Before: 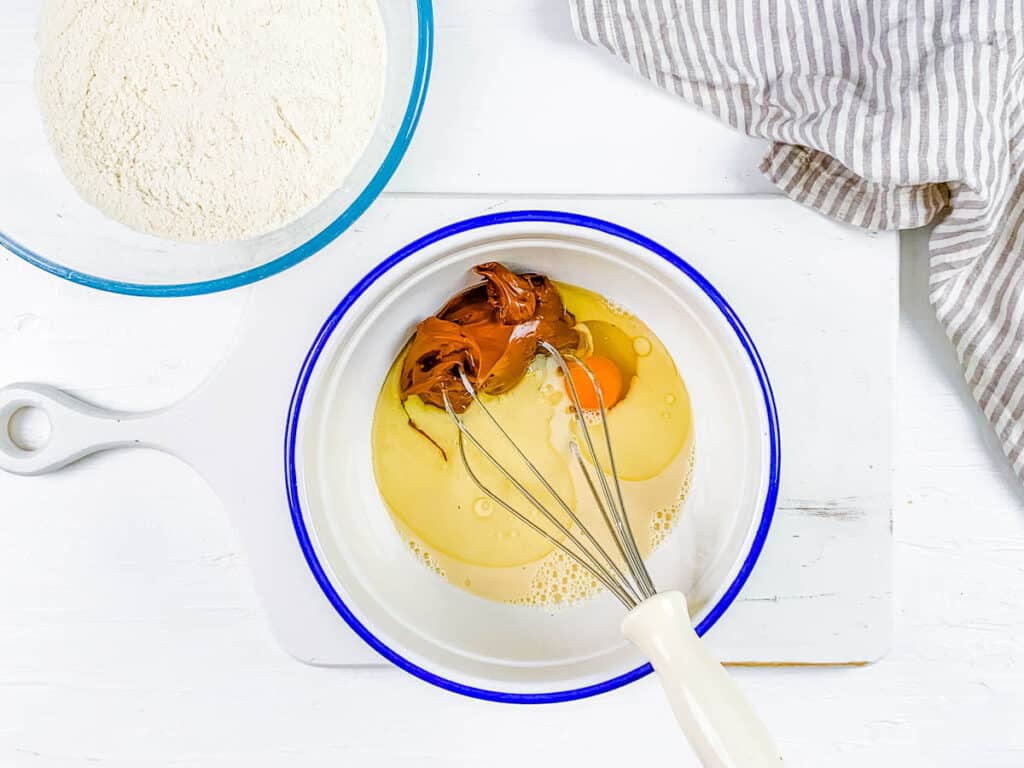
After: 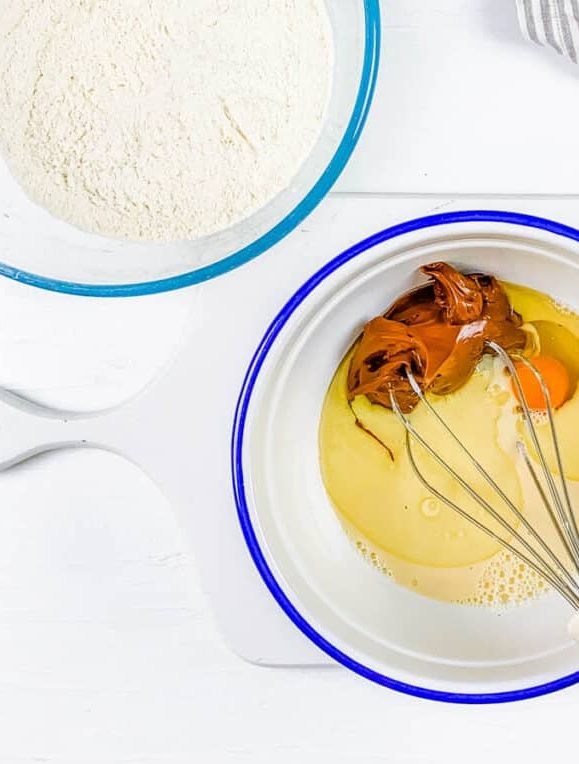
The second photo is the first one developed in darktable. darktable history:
crop: left 5.189%, right 38.213%
